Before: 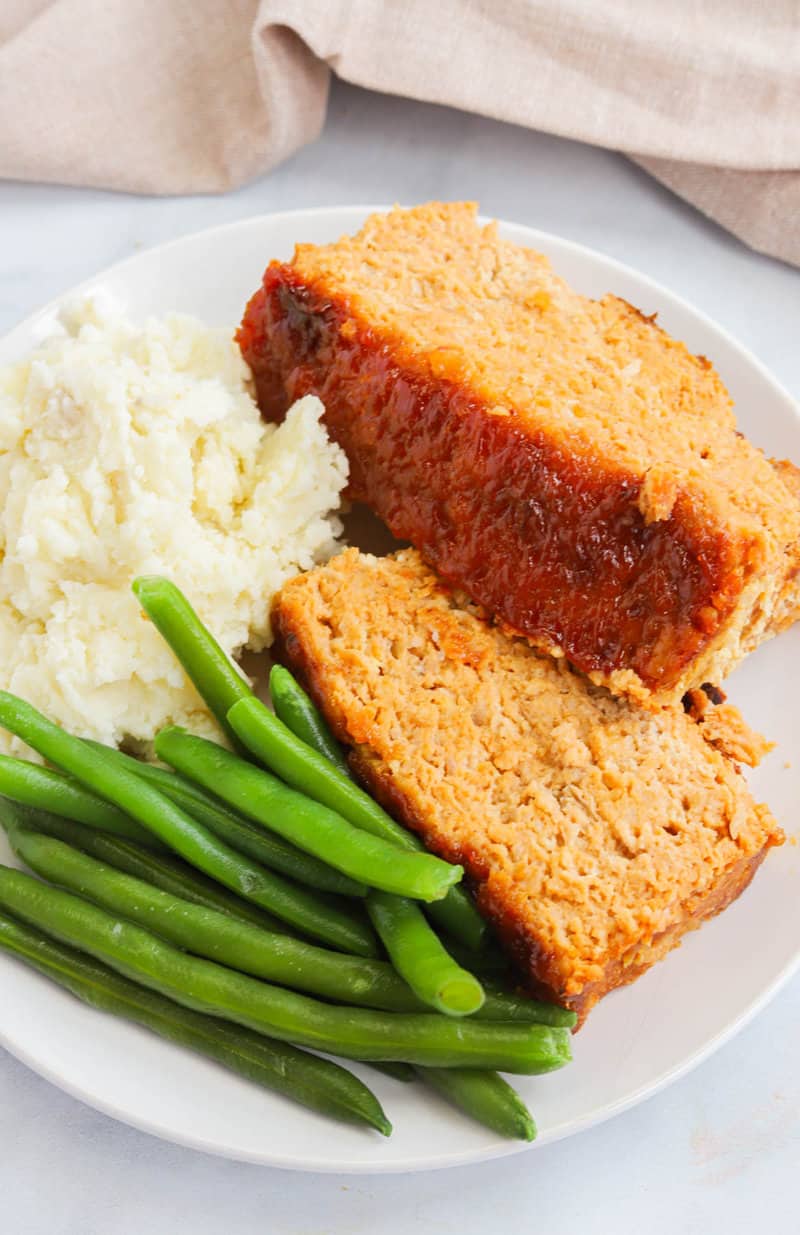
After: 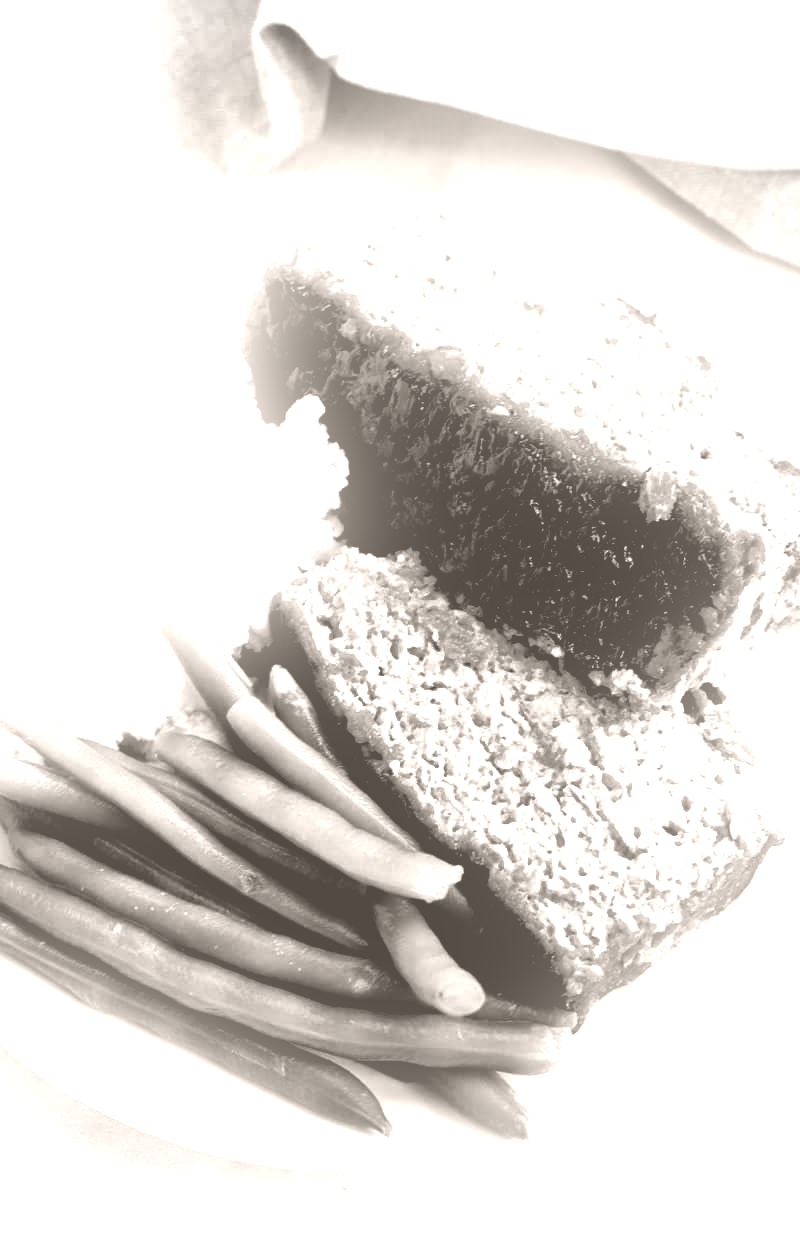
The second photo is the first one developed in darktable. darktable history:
exposure: compensate highlight preservation false
haze removal: strength -0.1, adaptive false
bloom: size 16%, threshold 98%, strength 20%
white balance: emerald 1
color balance rgb: shadows lift › luminance -18.76%, shadows lift › chroma 35.44%, power › luminance -3.76%, power › hue 142.17°, highlights gain › chroma 7.5%, highlights gain › hue 184.75°, global offset › luminance -0.52%, global offset › chroma 0.91%, global offset › hue 173.36°, shadows fall-off 300%, white fulcrum 2 EV, highlights fall-off 300%, linear chroma grading › shadows 17.19%, linear chroma grading › highlights 61.12%, linear chroma grading › global chroma 50%, hue shift -150.52°, perceptual brilliance grading › global brilliance 12%, mask middle-gray fulcrum 100%, contrast gray fulcrum 38.43%, contrast 35.15%, saturation formula JzAzBz (2021)
vignetting: fall-off radius 60.92%
colorize: hue 34.49°, saturation 35.33%, source mix 100%, lightness 55%, version 1
local contrast: mode bilateral grid, contrast 20, coarseness 50, detail 150%, midtone range 0.2
